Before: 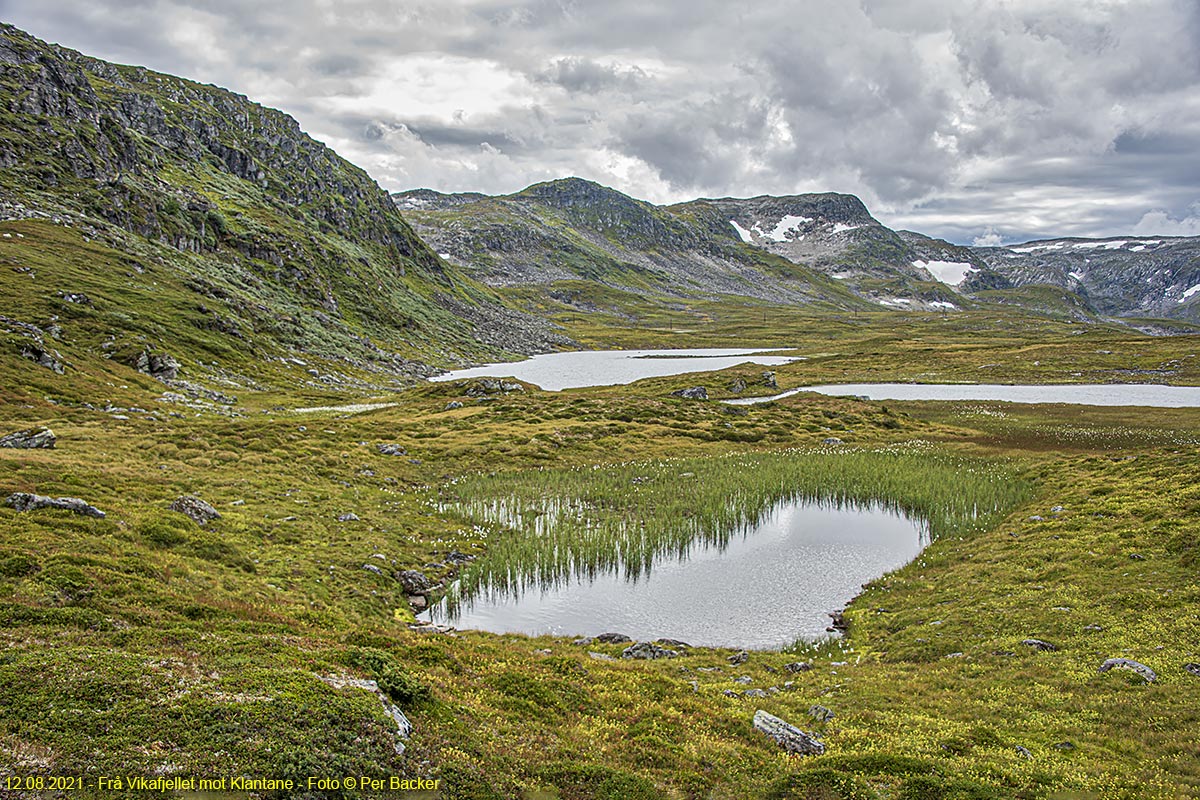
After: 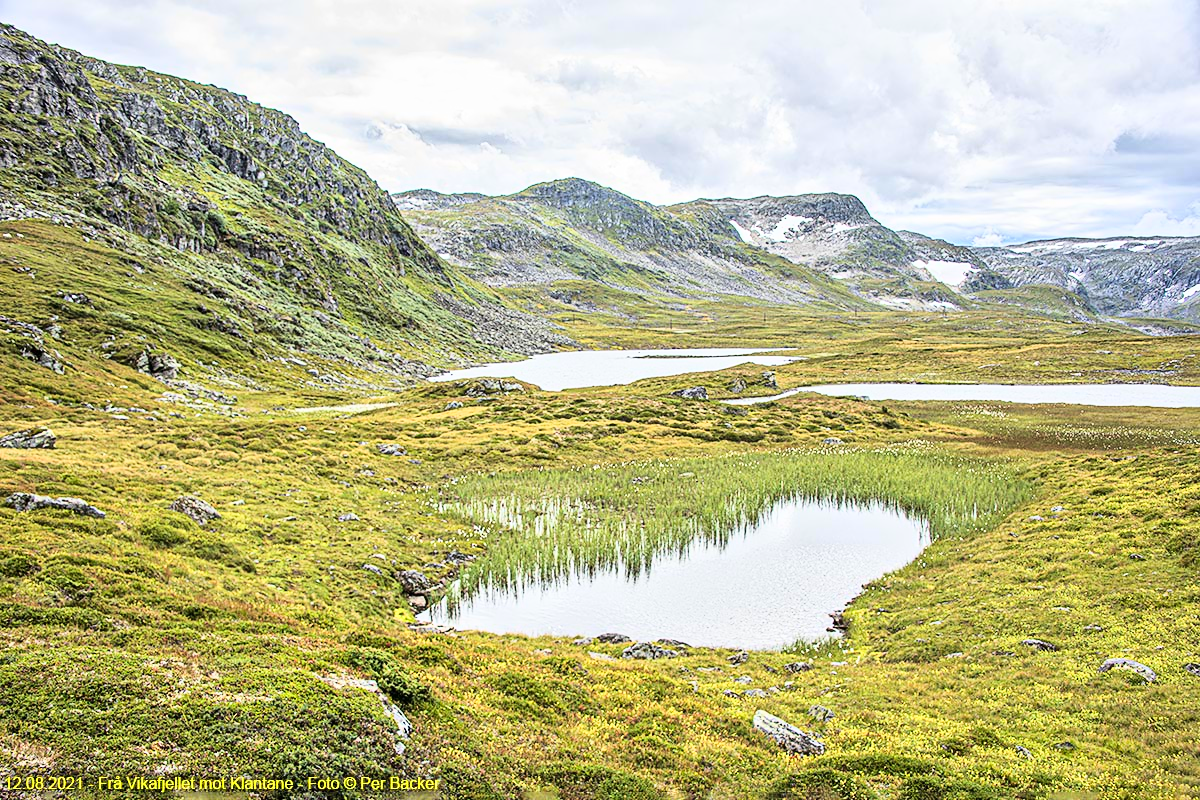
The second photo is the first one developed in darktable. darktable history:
base curve: curves: ch0 [(0, 0) (0.018, 0.026) (0.143, 0.37) (0.33, 0.731) (0.458, 0.853) (0.735, 0.965) (0.905, 0.986) (1, 1)]
